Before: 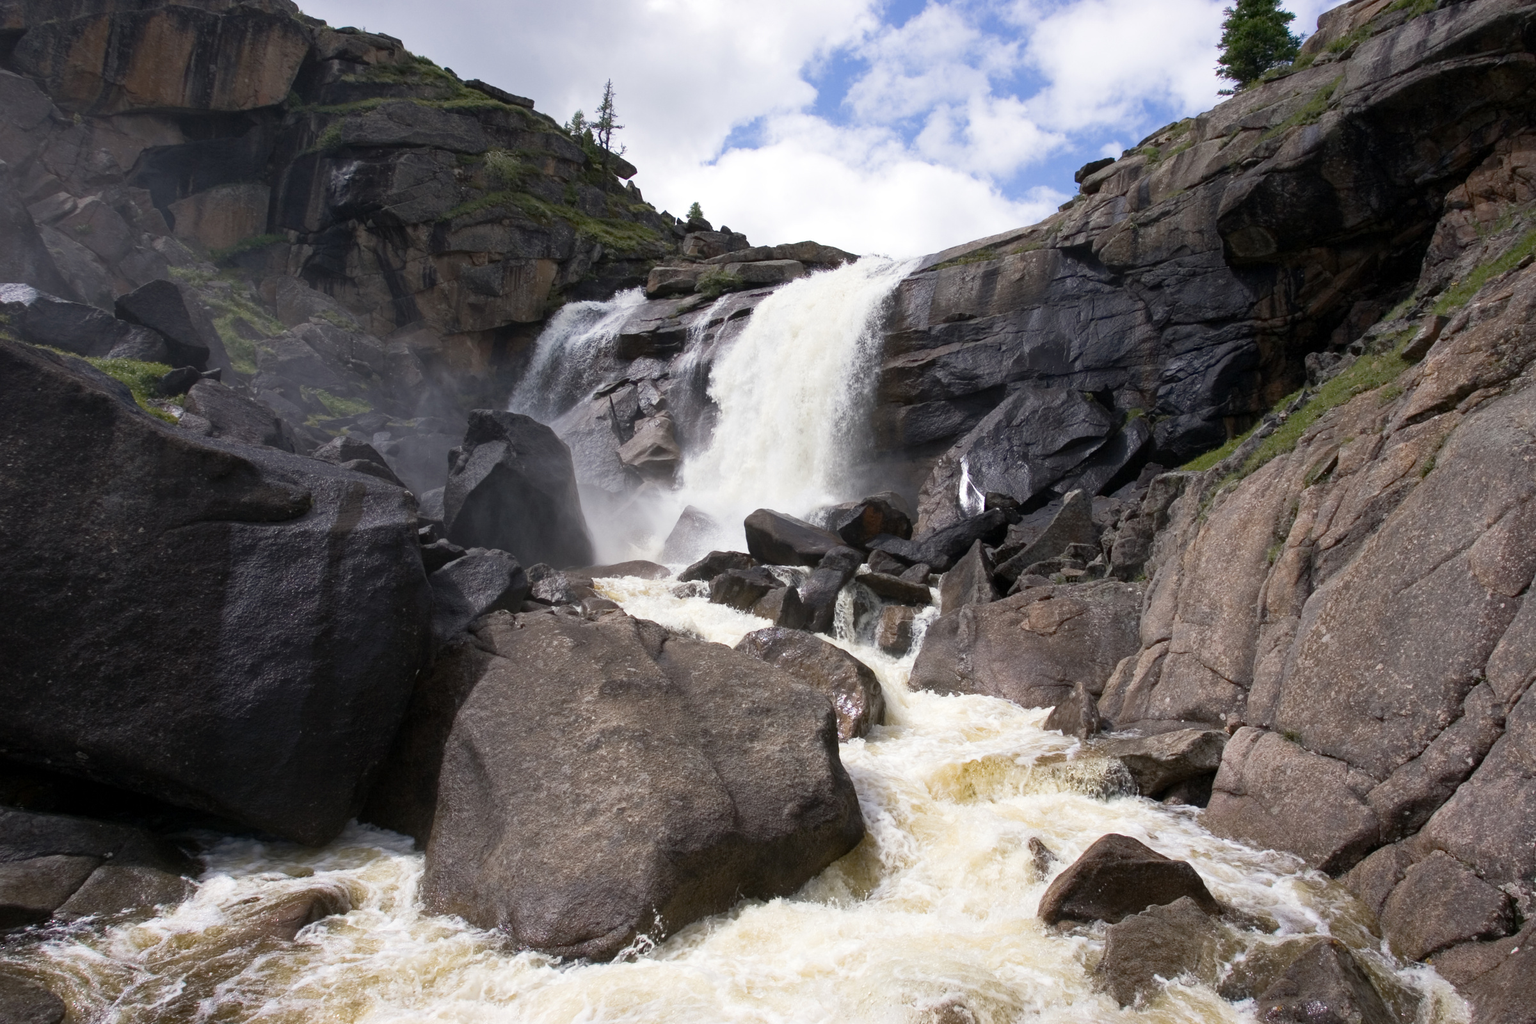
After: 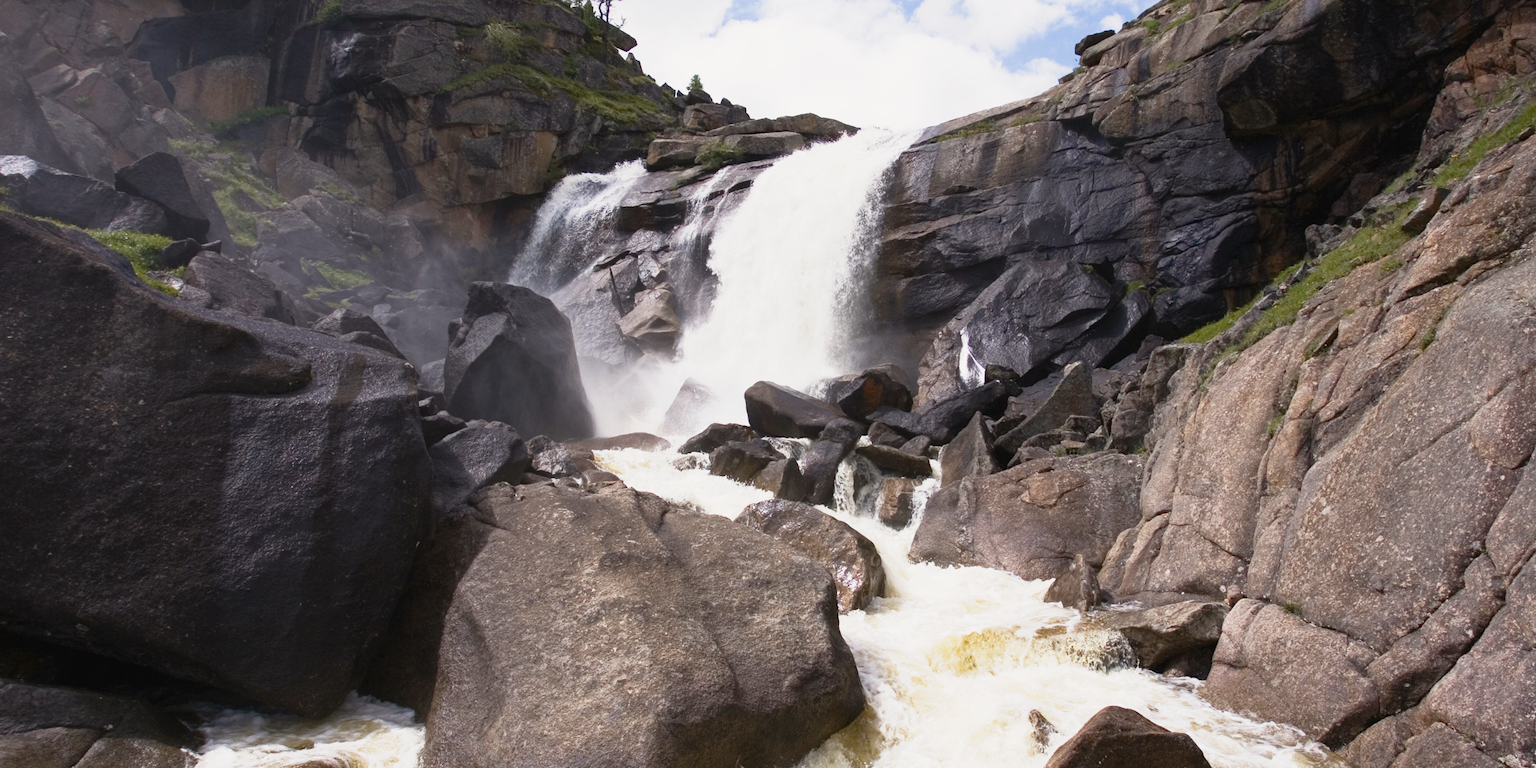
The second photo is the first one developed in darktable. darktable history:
color balance rgb: shadows lift › chroma 1%, shadows lift › hue 28.8°, power › hue 60°, highlights gain › chroma 1%, highlights gain › hue 60°, global offset › luminance 0.25%, perceptual saturation grading › highlights -20%, perceptual saturation grading › shadows 20%, perceptual brilliance grading › highlights 5%, perceptual brilliance grading › shadows -10%, global vibrance 19.67%
crop and rotate: top 12.5%, bottom 12.5%
base curve: curves: ch0 [(0, 0) (0.088, 0.125) (0.176, 0.251) (0.354, 0.501) (0.613, 0.749) (1, 0.877)], preserve colors none
